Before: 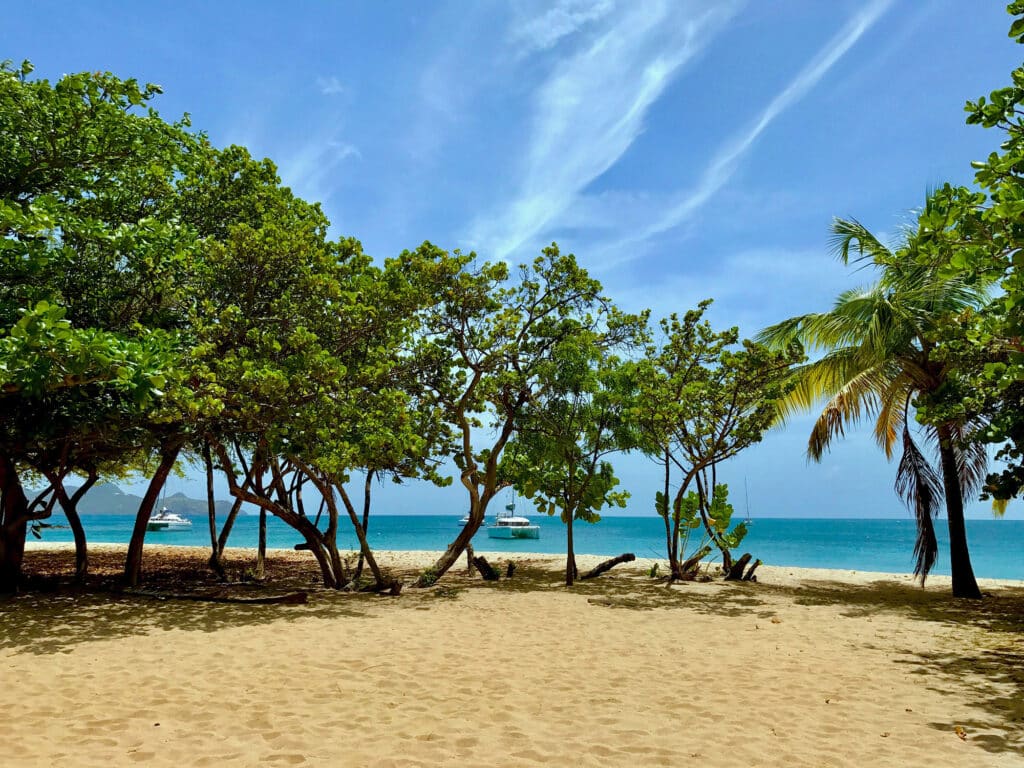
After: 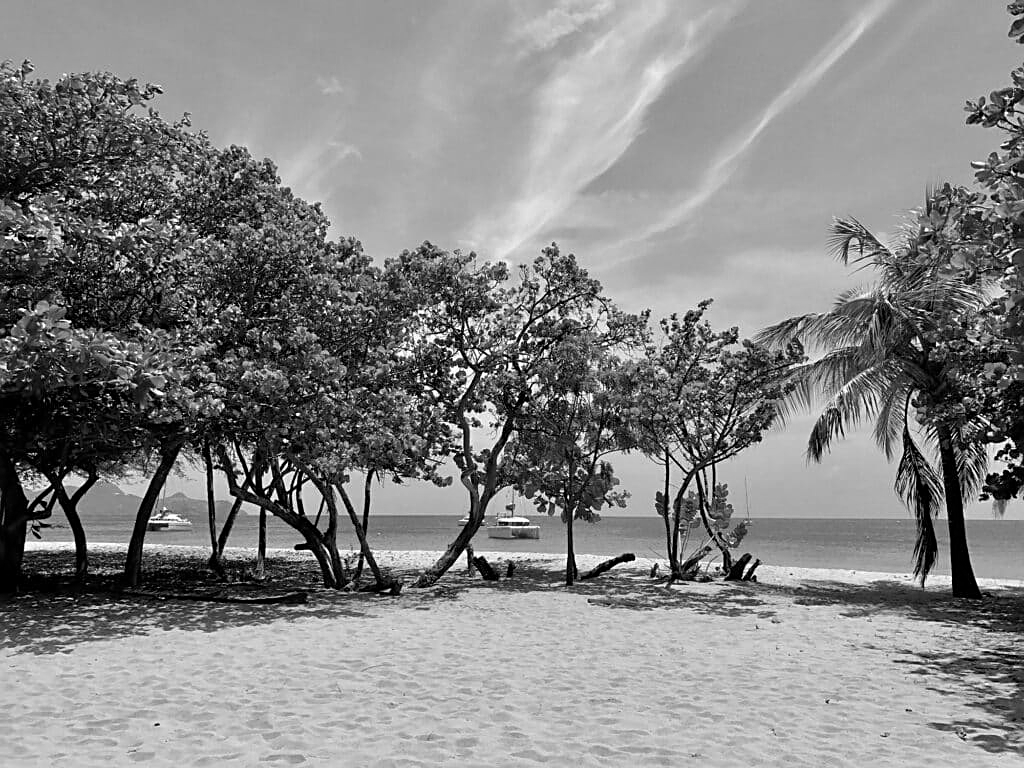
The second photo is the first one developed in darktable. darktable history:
monochrome: on, module defaults
base curve: curves: ch0 [(0, 0) (0.283, 0.295) (1, 1)], preserve colors none
sharpen: on, module defaults
